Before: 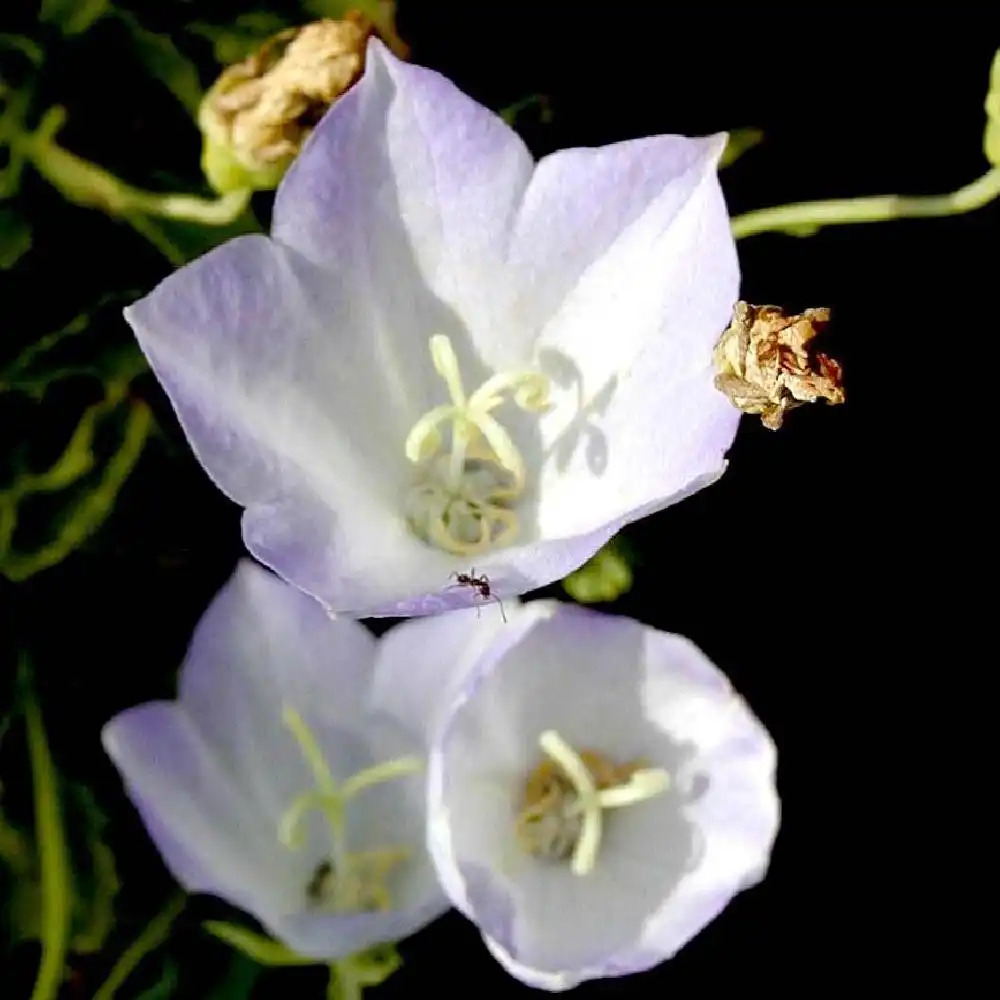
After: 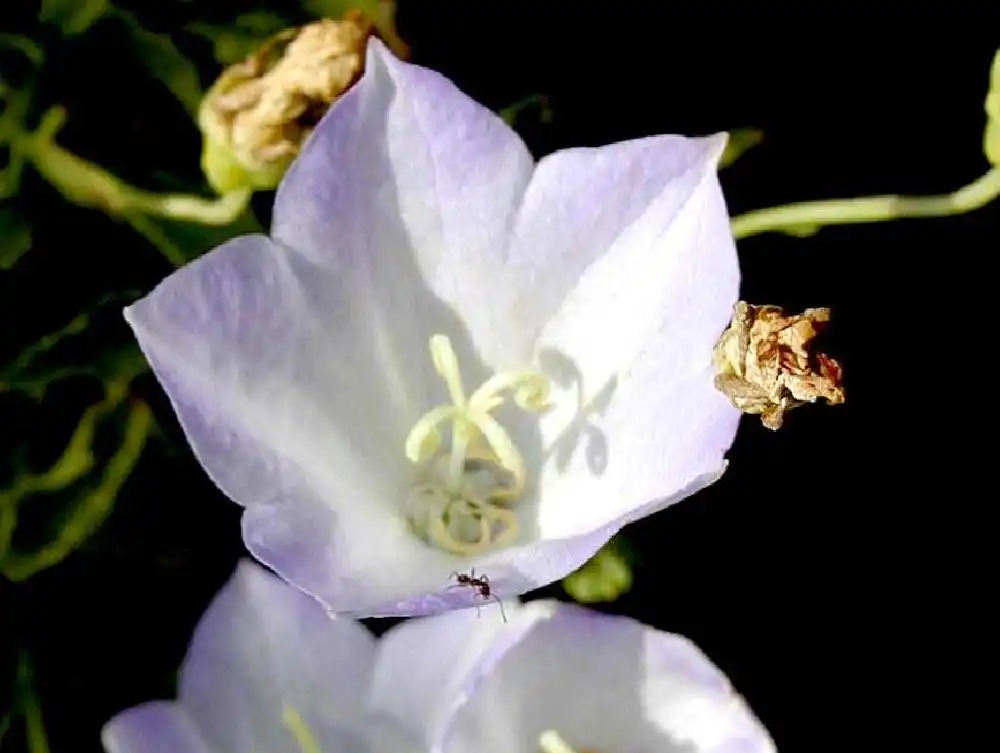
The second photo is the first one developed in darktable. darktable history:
crop: bottom 24.66%
